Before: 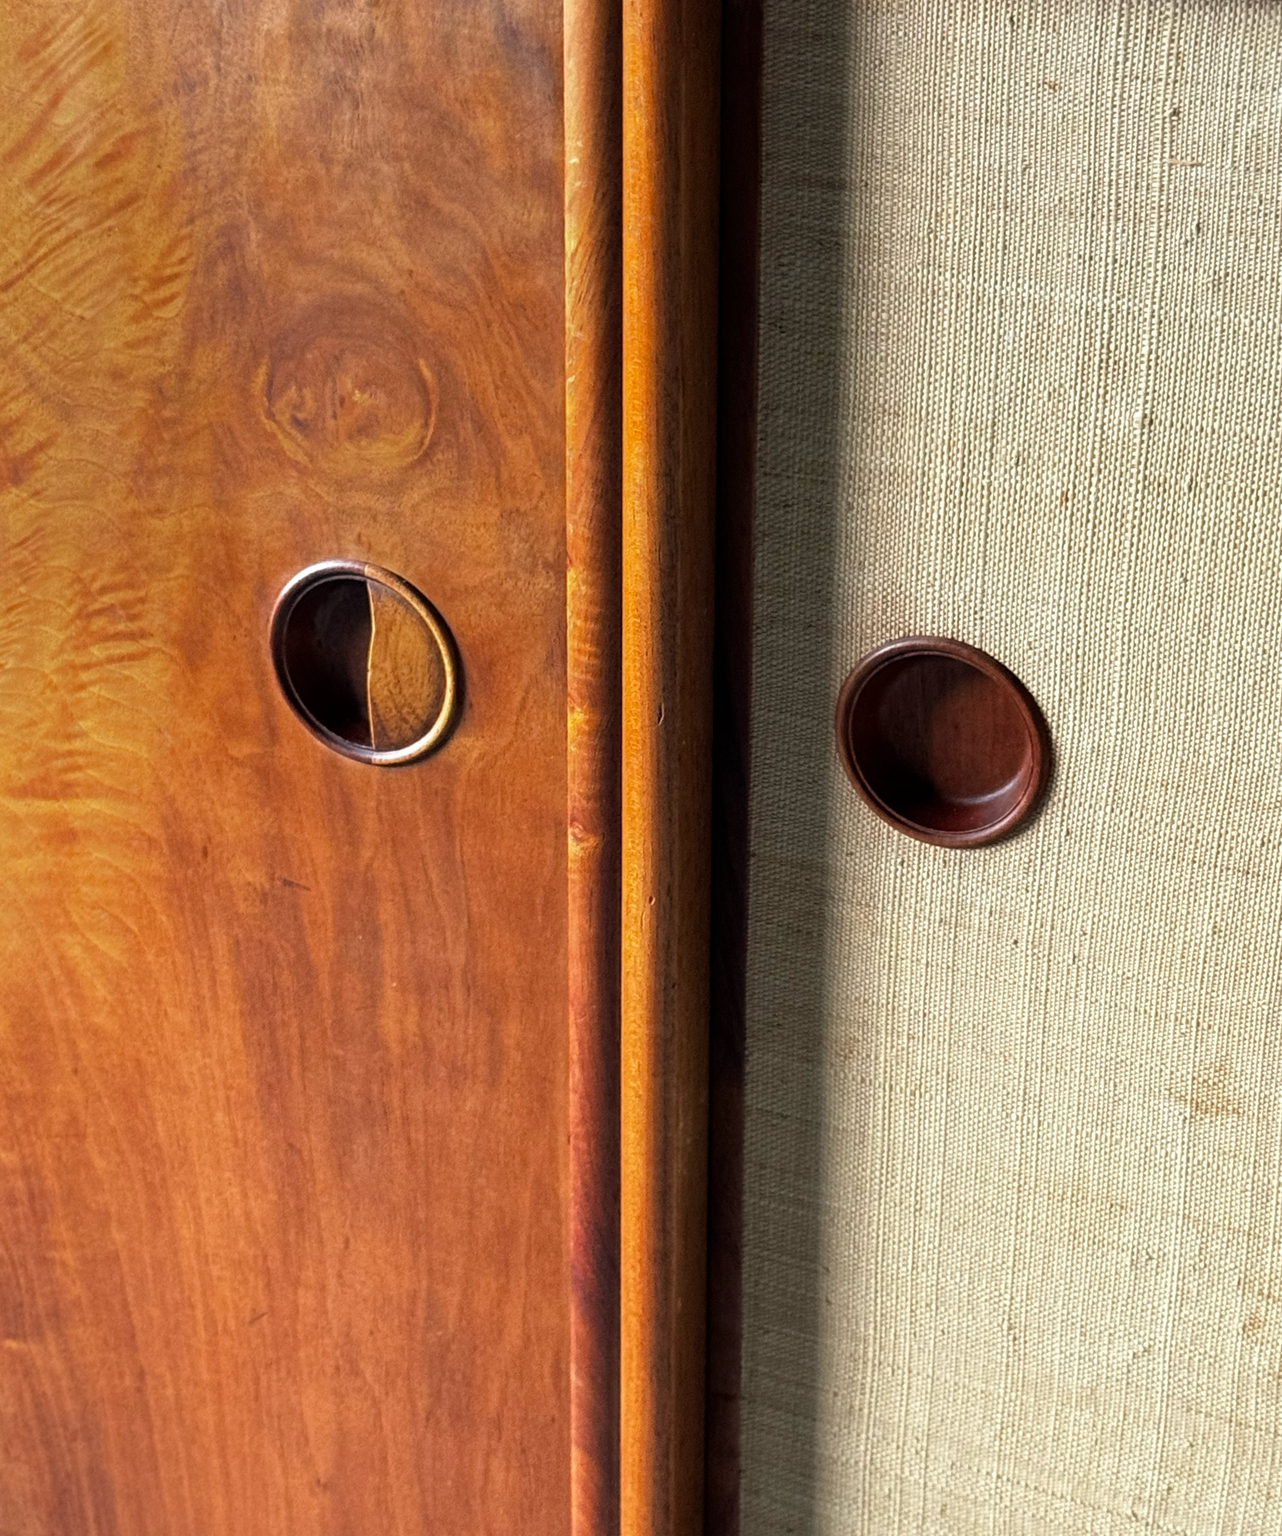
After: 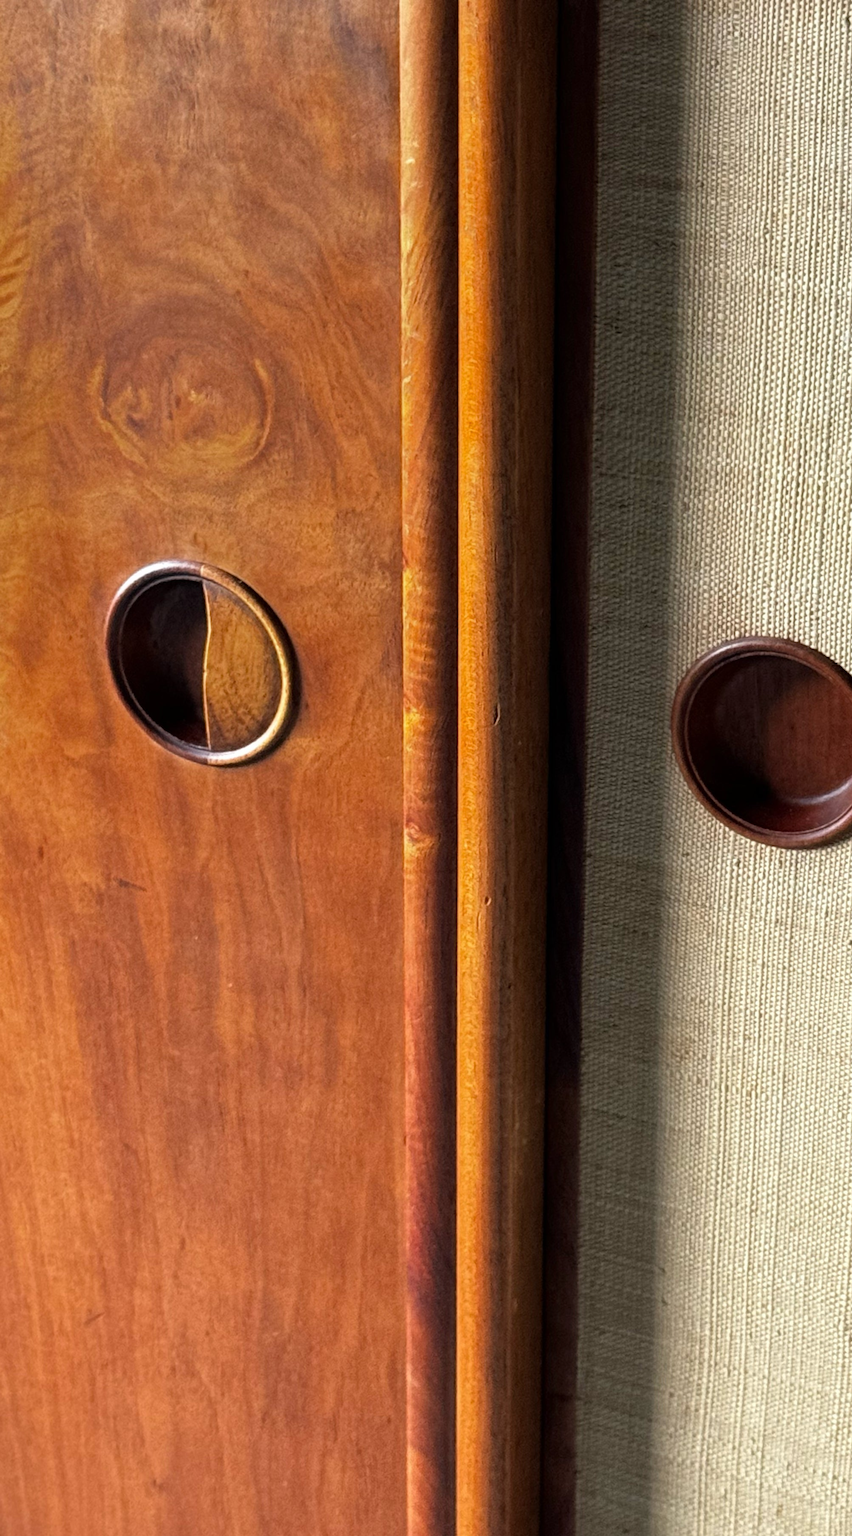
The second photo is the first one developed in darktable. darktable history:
crop and rotate: left 12.837%, right 20.668%
